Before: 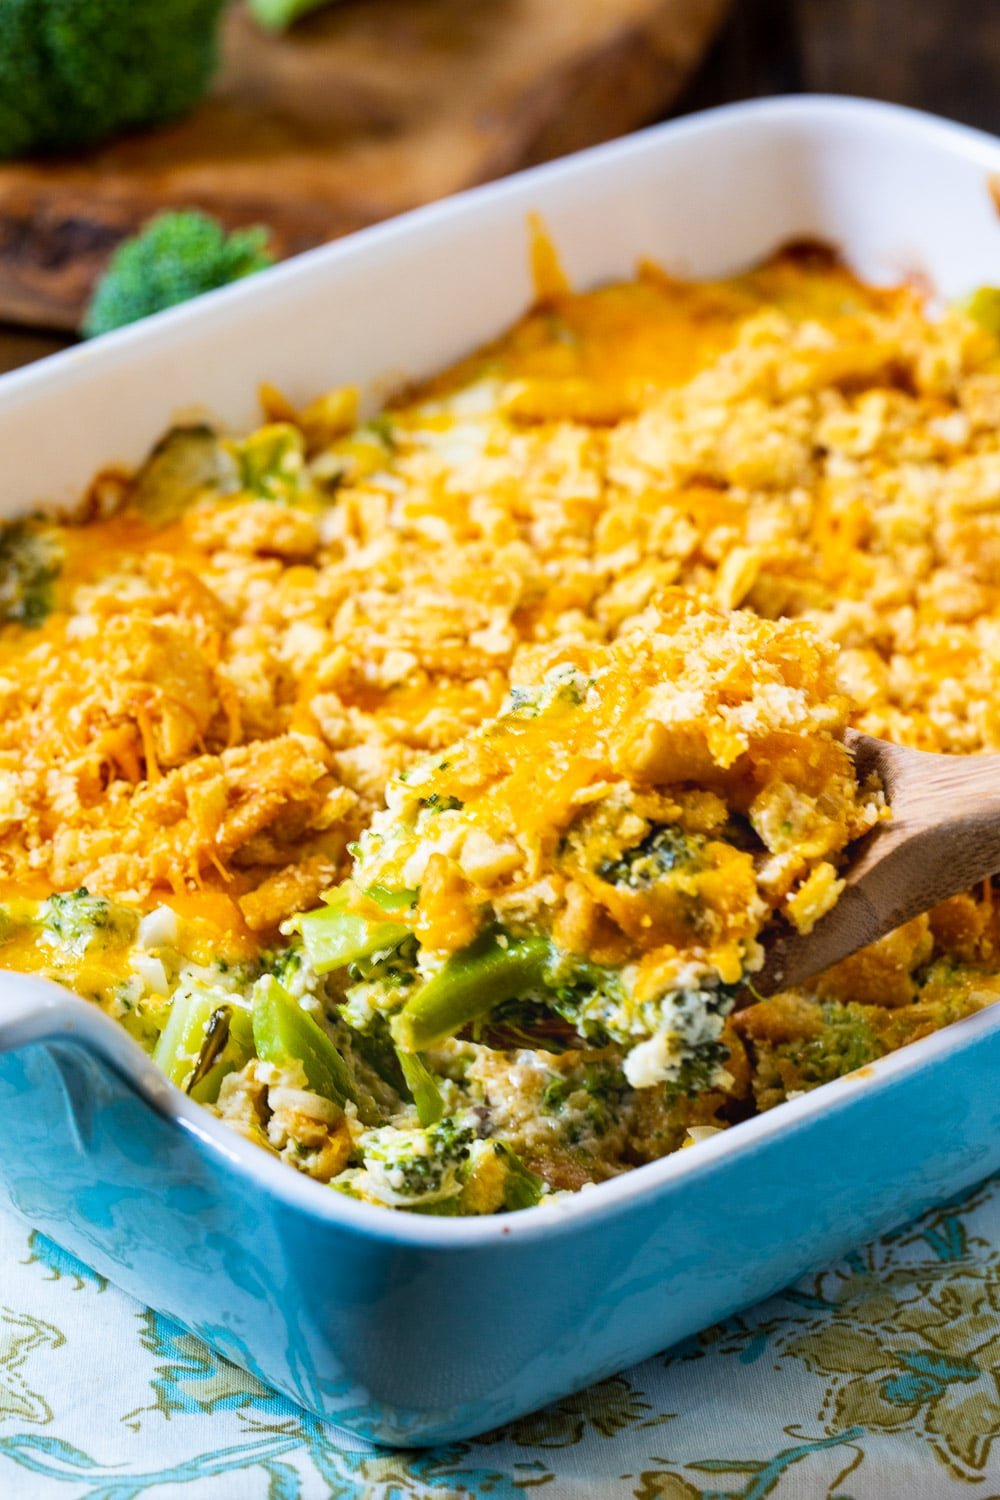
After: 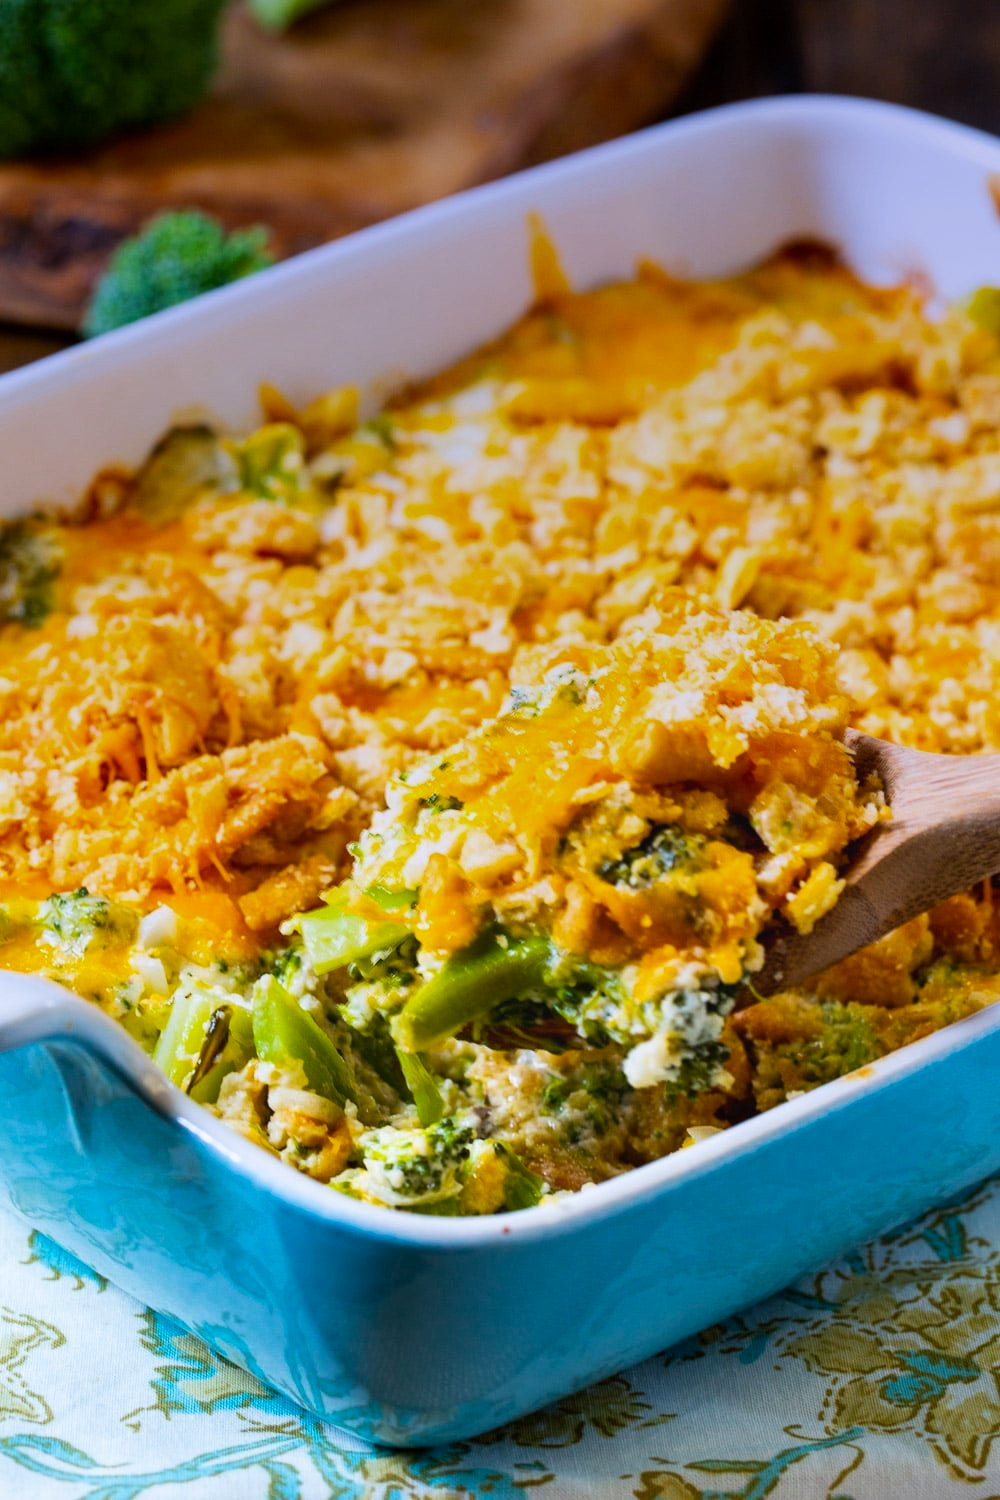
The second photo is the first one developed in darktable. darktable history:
graduated density: hue 238.83°, saturation 50%
contrast brightness saturation: contrast 0.04, saturation 0.16
